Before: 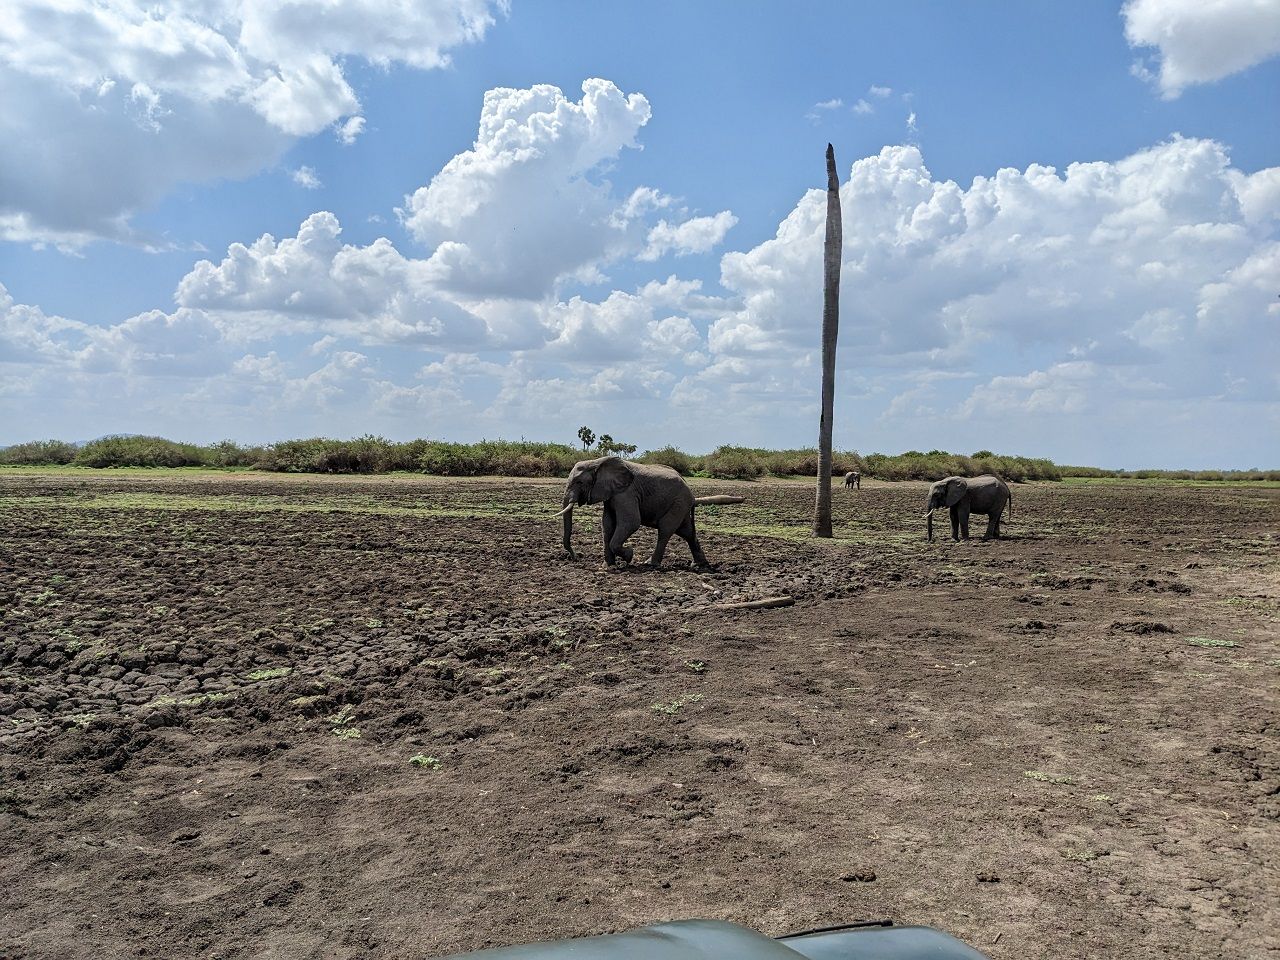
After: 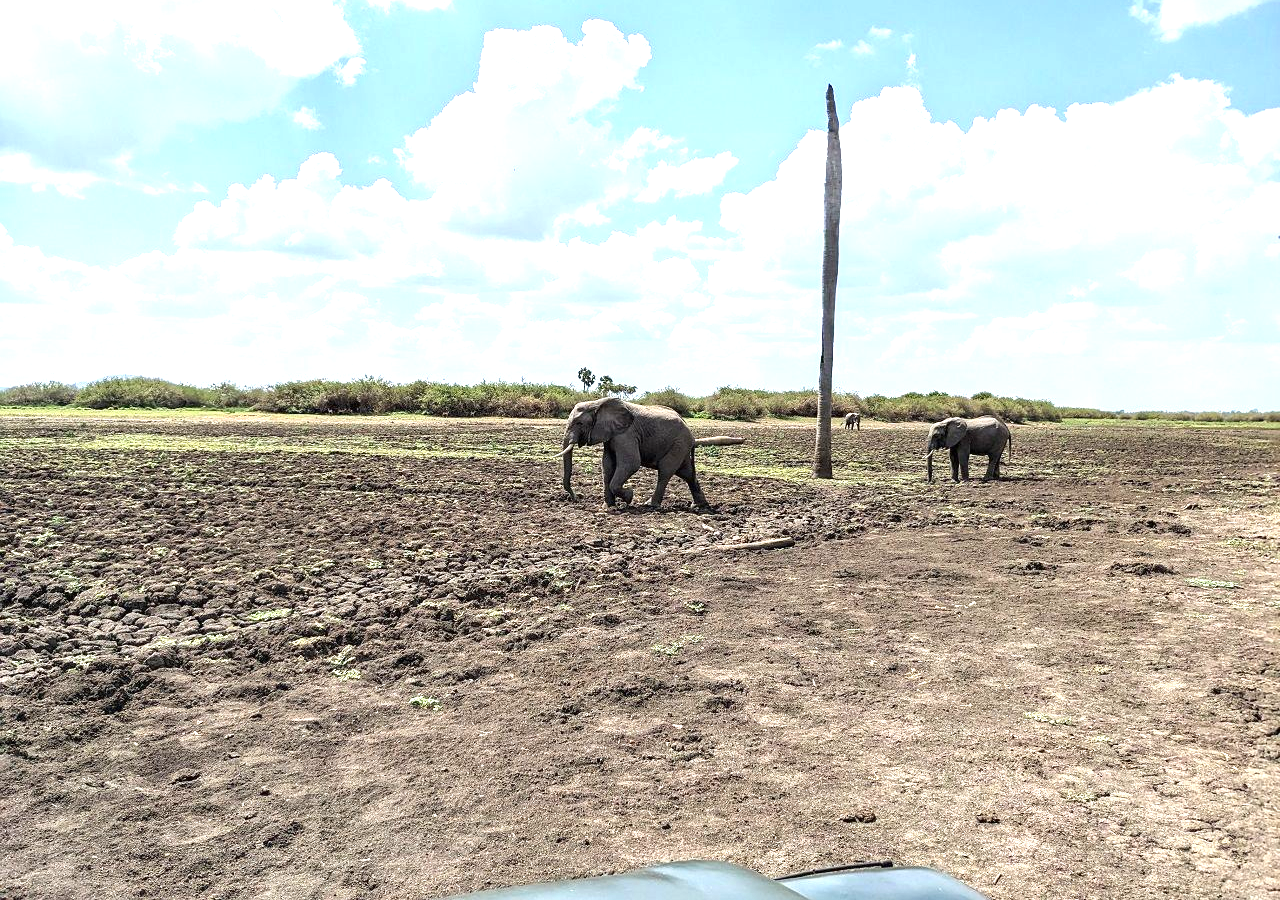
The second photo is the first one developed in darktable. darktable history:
exposure: black level correction 0, exposure 1.3 EV, compensate highlight preservation false
crop and rotate: top 6.25%
